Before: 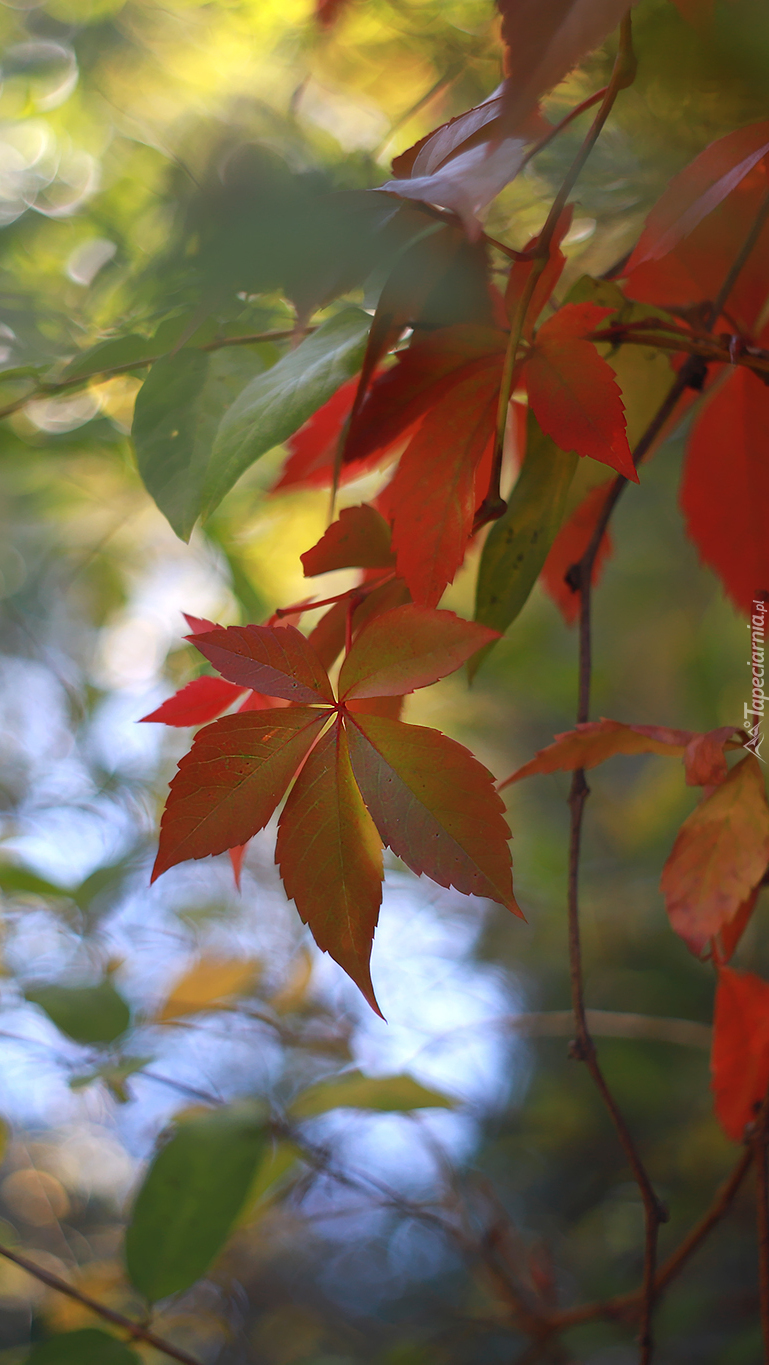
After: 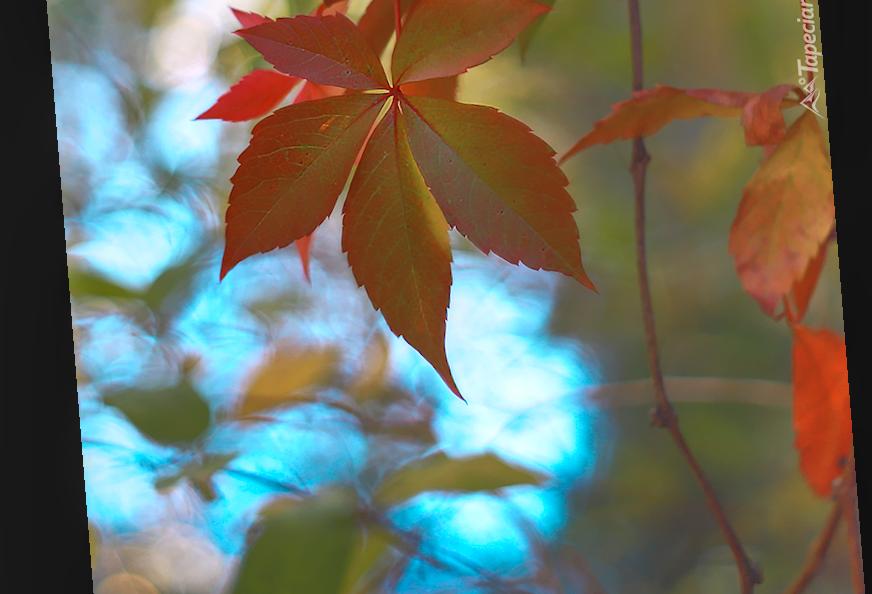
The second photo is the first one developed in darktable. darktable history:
crop: top 45.551%, bottom 12.262%
rotate and perspective: rotation -4.2°, shear 0.006, automatic cropping off
contrast brightness saturation: contrast -0.1, saturation -0.1
color zones: curves: ch0 [(0.254, 0.492) (0.724, 0.62)]; ch1 [(0.25, 0.528) (0.719, 0.796)]; ch2 [(0, 0.472) (0.25, 0.5) (0.73, 0.184)]
shadows and highlights: low approximation 0.01, soften with gaussian
local contrast: on, module defaults
rgb curve: curves: ch0 [(0, 0) (0.072, 0.166) (0.217, 0.293) (0.414, 0.42) (1, 1)], compensate middle gray true, preserve colors basic power
